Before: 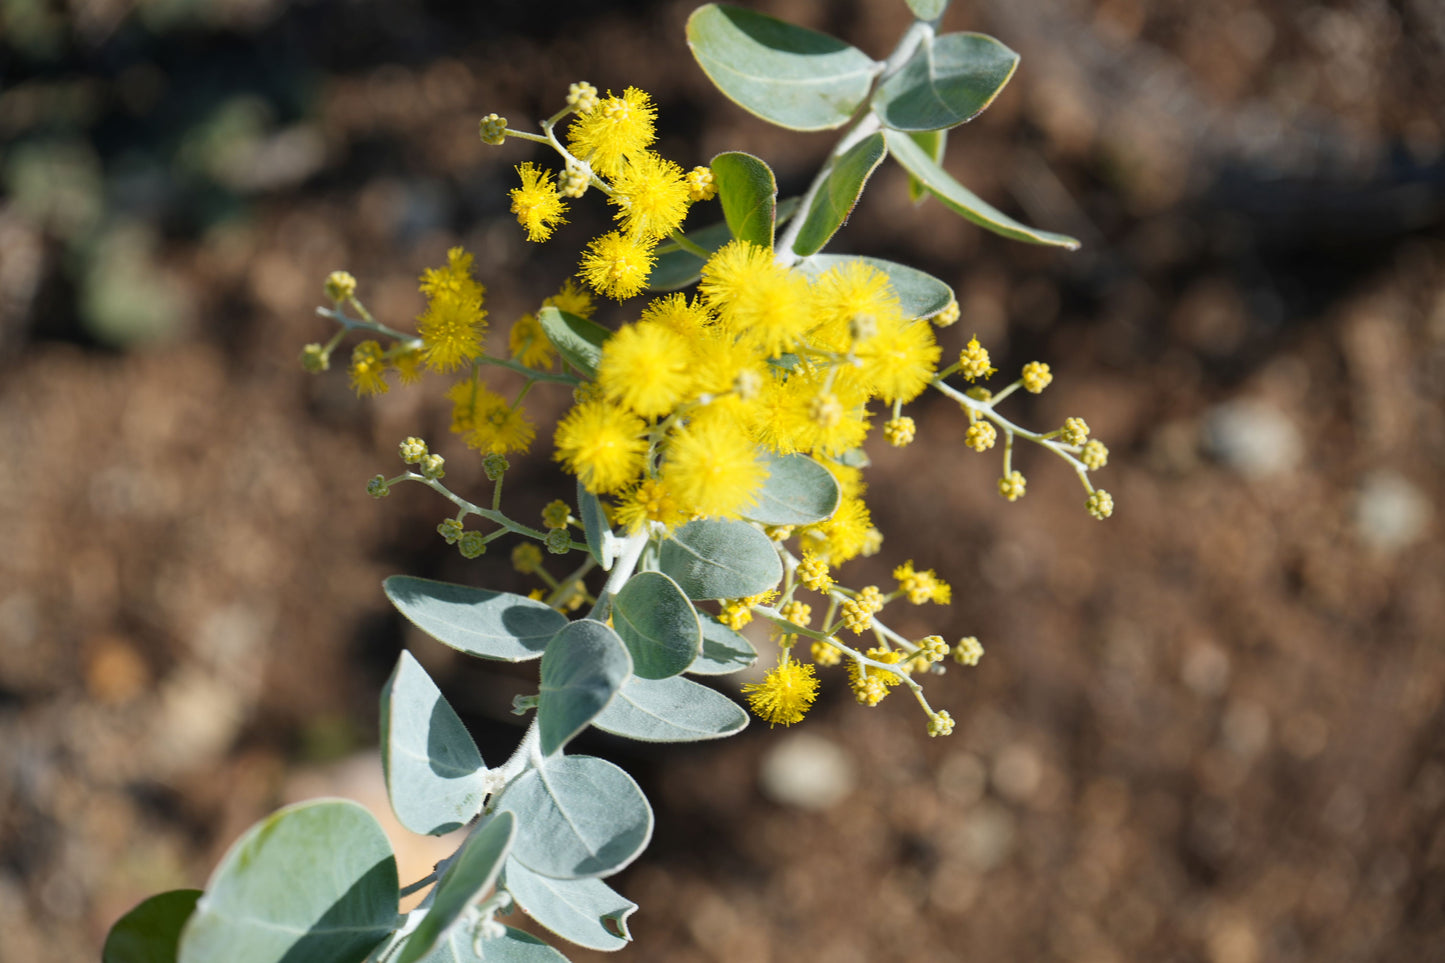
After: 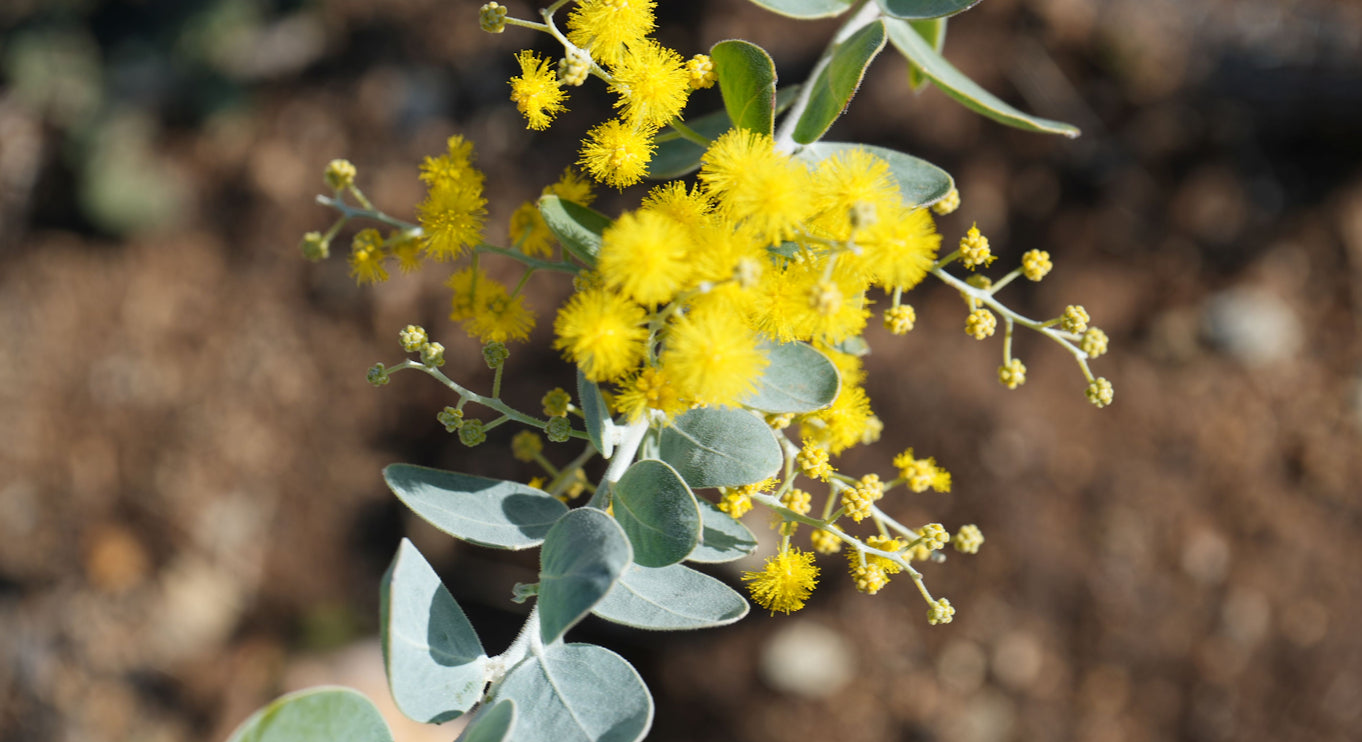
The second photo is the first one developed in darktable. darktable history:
crop and rotate: angle 0.03°, top 11.643%, right 5.651%, bottom 11.189%
rotate and perspective: automatic cropping off
